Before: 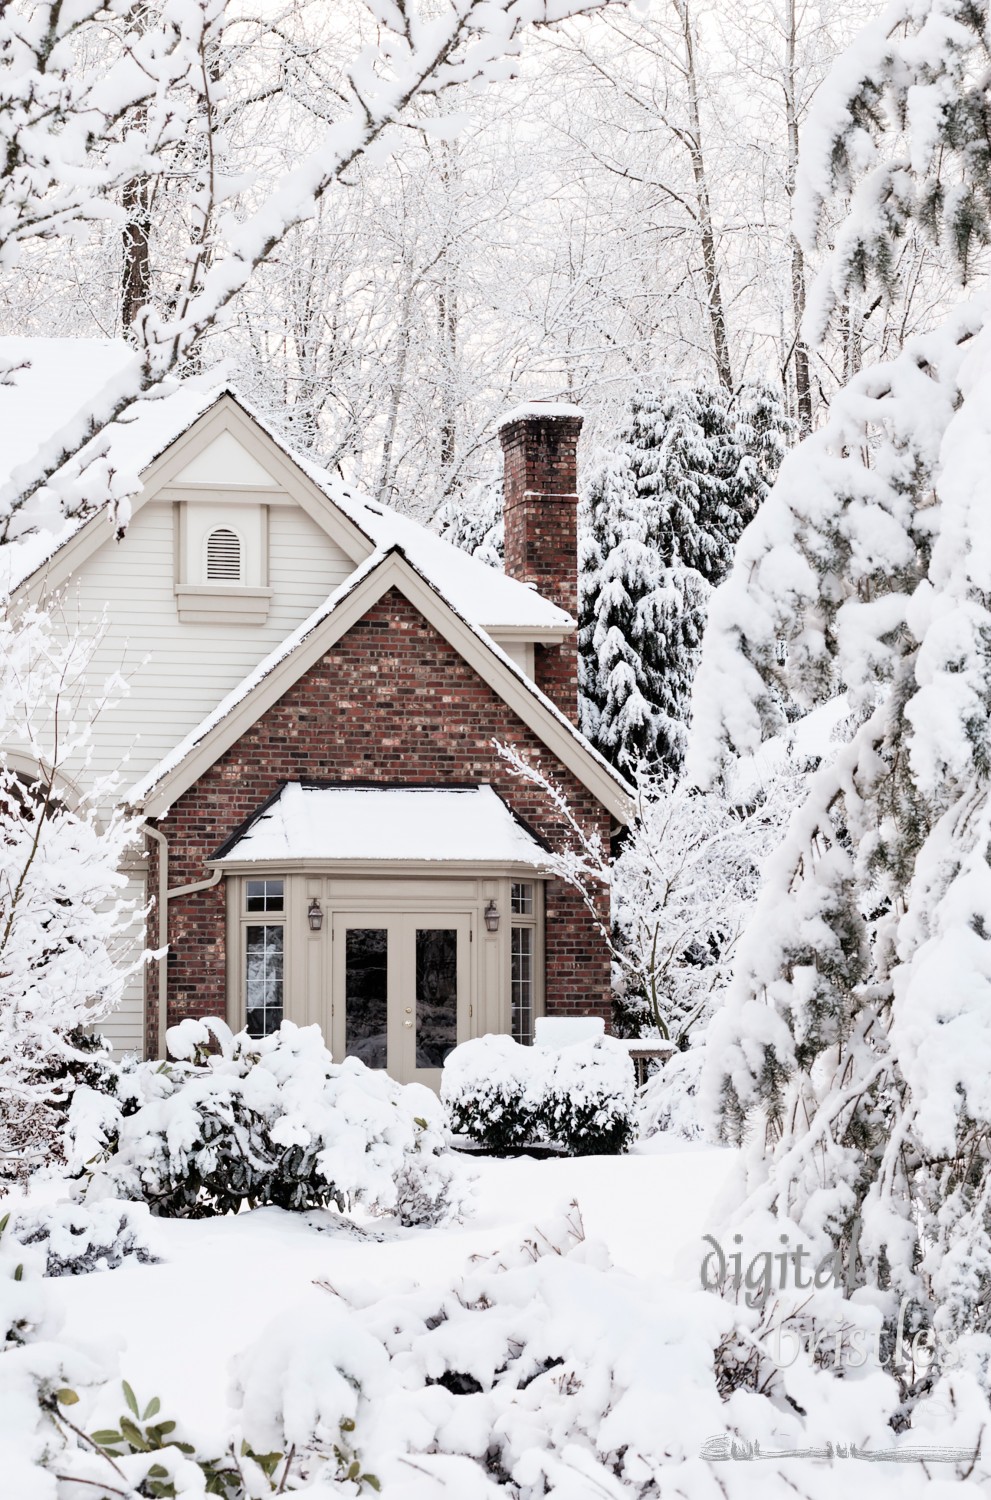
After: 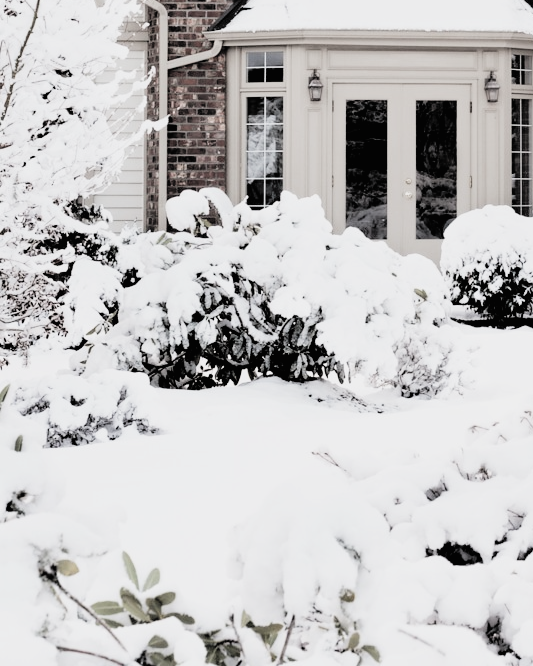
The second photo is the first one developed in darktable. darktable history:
filmic rgb: black relative exposure -5.11 EV, white relative exposure 3.51 EV, threshold 2.97 EV, hardness 3.17, contrast 1.19, highlights saturation mix -49.78%, enable highlight reconstruction true
crop and rotate: top 55.319%, right 46.142%, bottom 0.216%
contrast brightness saturation: brightness 0.183, saturation -0.498
exposure: exposure 0.128 EV, compensate highlight preservation false
